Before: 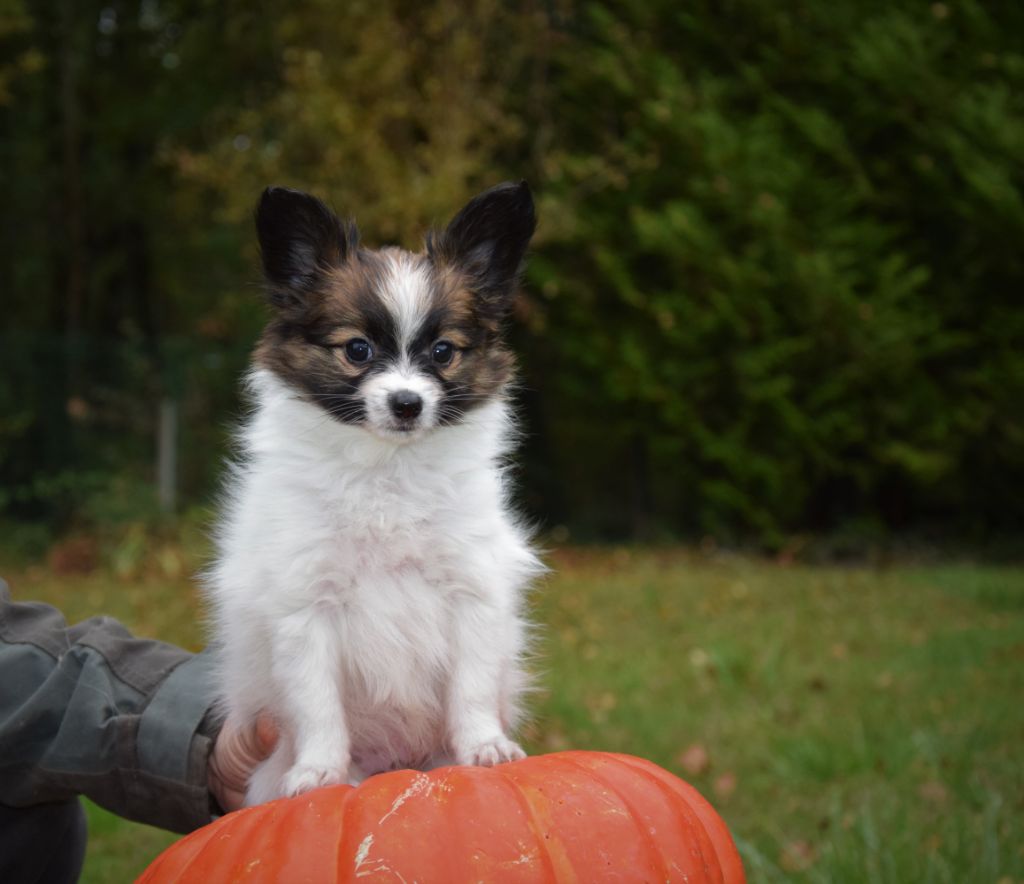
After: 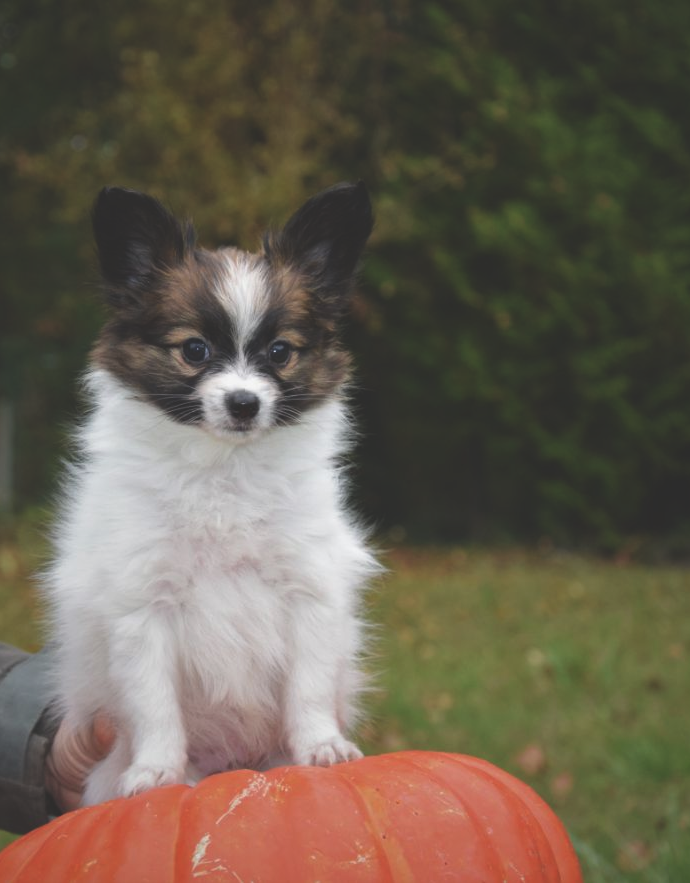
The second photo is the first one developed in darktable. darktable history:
crop and rotate: left 15.923%, right 16.601%
exposure: black level correction -0.025, exposure -0.117 EV, compensate exposure bias true, compensate highlight preservation false
